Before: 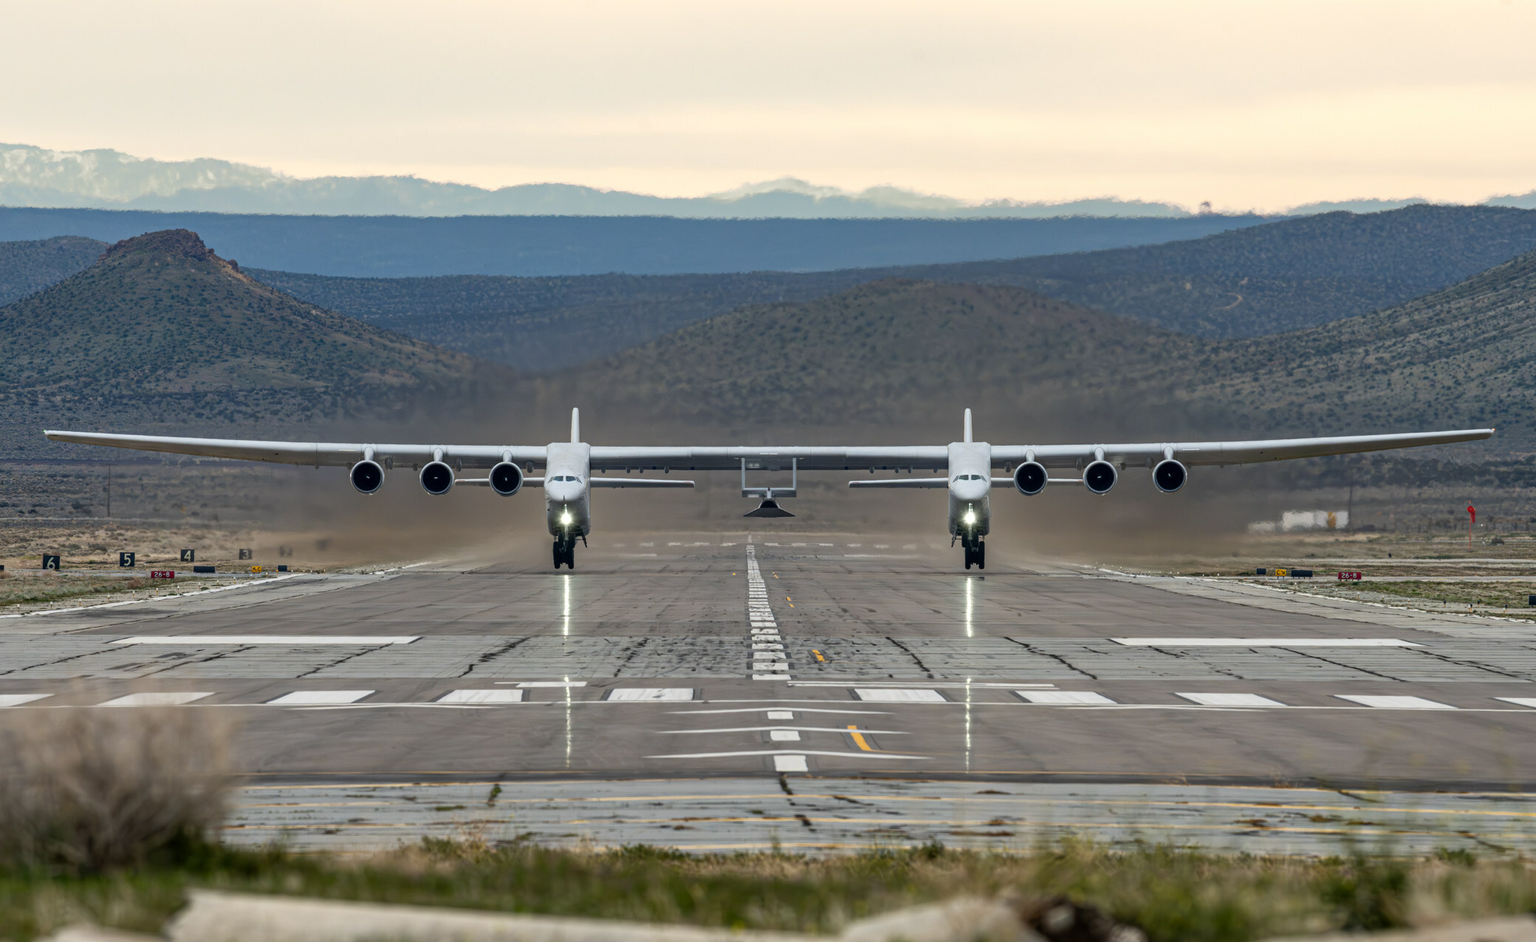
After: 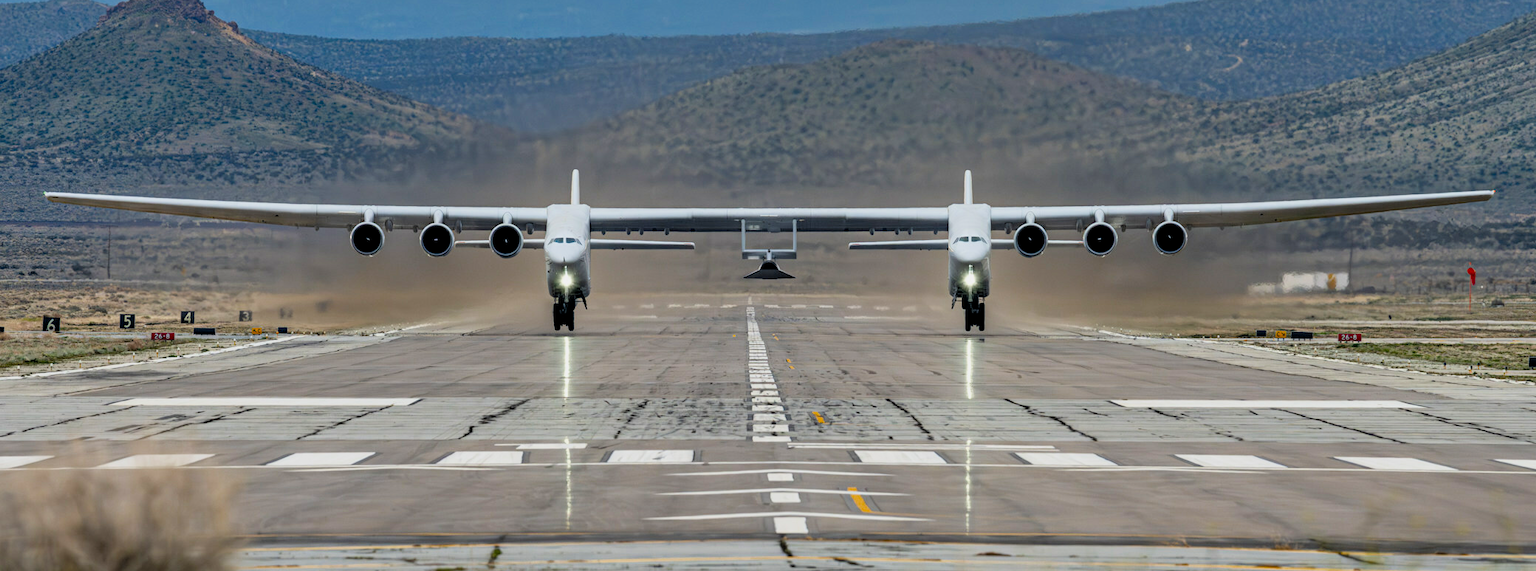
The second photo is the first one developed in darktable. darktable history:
filmic rgb: black relative exposure -7.75 EV, white relative exposure 4.4 EV, threshold 3 EV, target black luminance 0%, hardness 3.76, latitude 50.51%, contrast 1.074, highlights saturation mix 10%, shadows ↔ highlights balance -0.22%, color science v4 (2020), enable highlight reconstruction true
crop and rotate: top 25.357%, bottom 13.942%
color zones: curves: ch0 [(0, 0.444) (0.143, 0.442) (0.286, 0.441) (0.429, 0.441) (0.571, 0.441) (0.714, 0.441) (0.857, 0.442) (1, 0.444)]
exposure: black level correction 0.001, exposure 0.5 EV, compensate exposure bias true, compensate highlight preservation false
